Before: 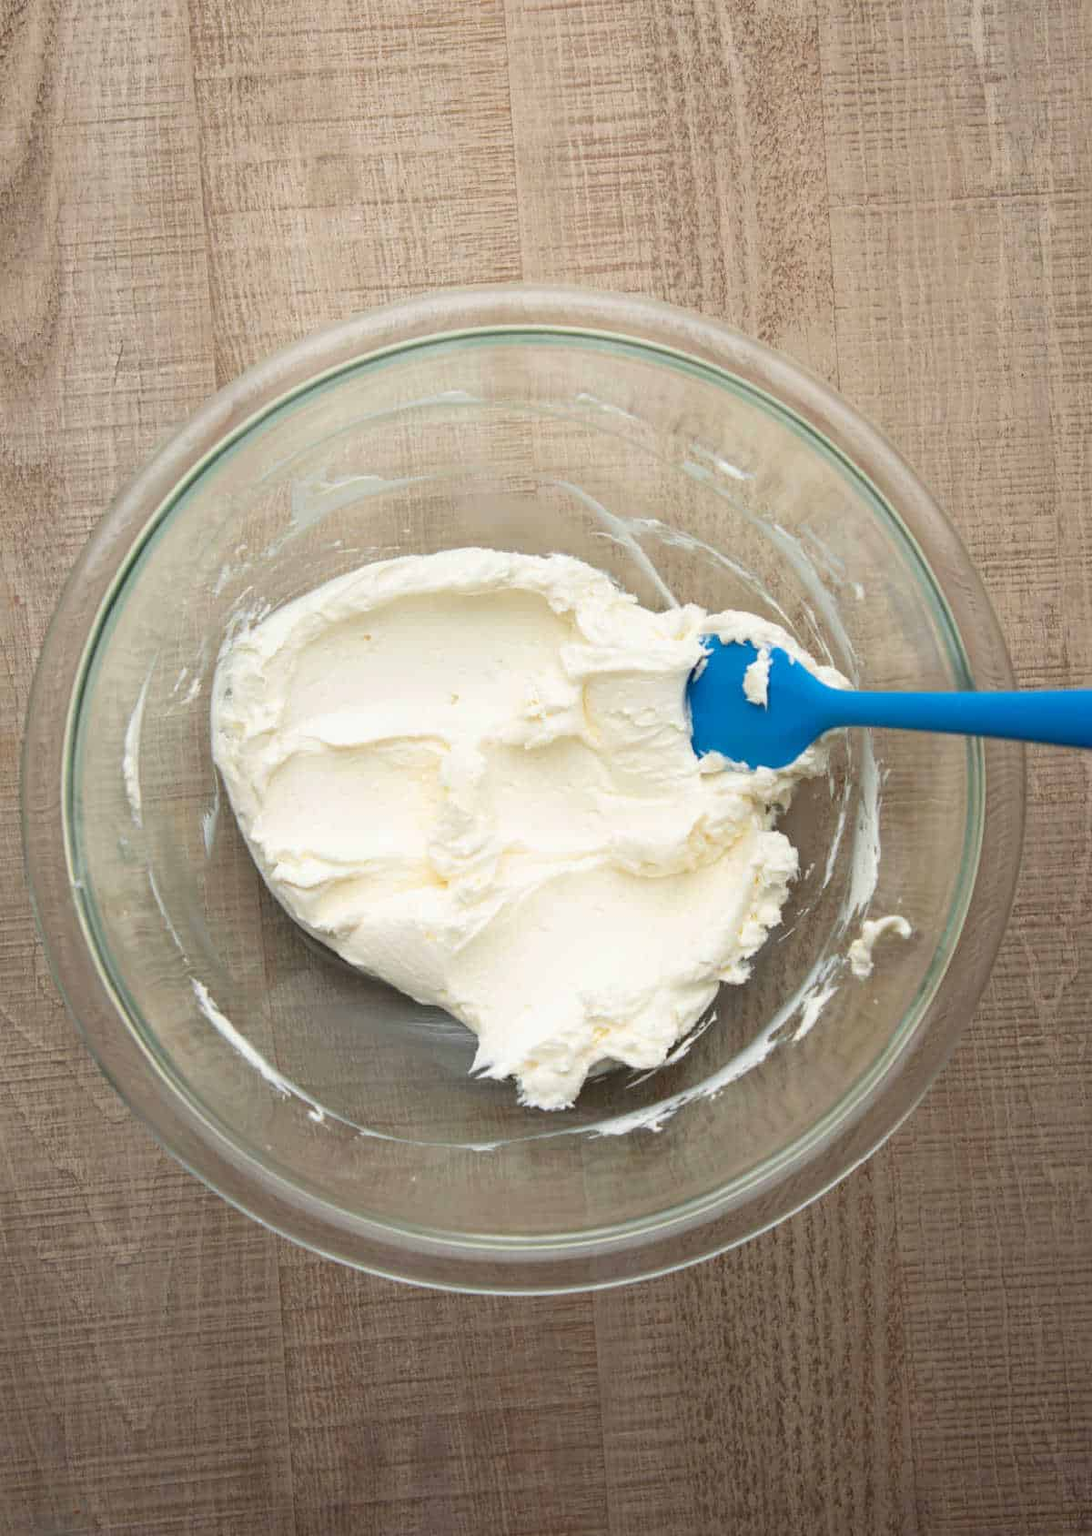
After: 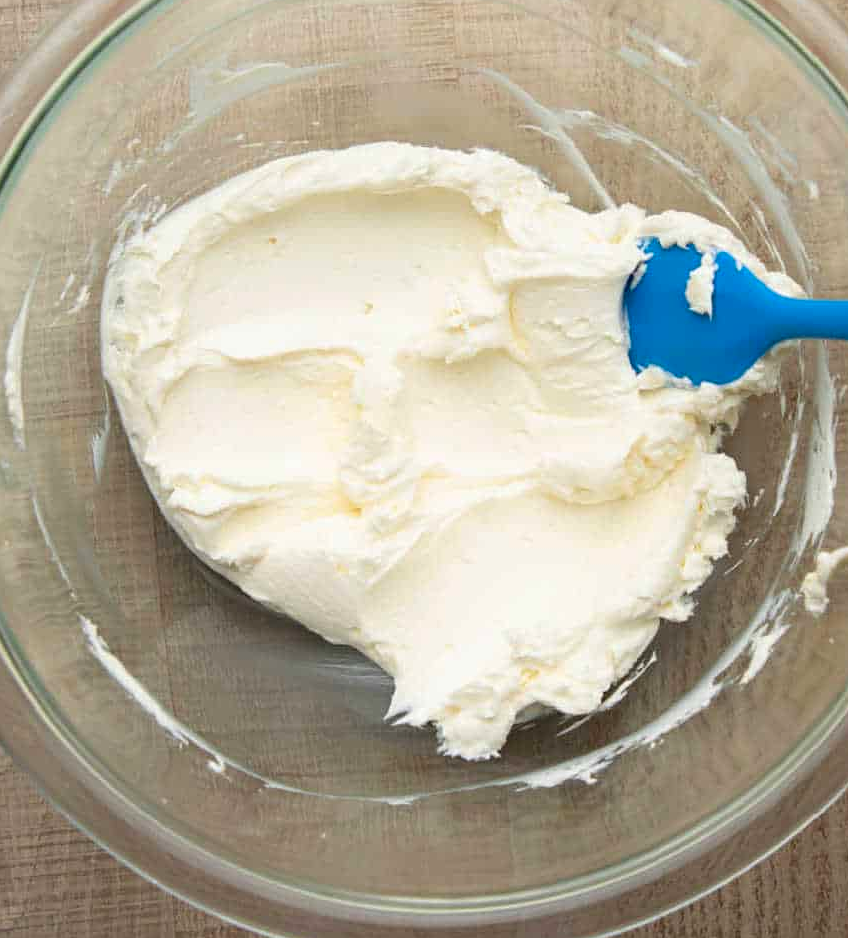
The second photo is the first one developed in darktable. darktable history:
sharpen: amount 0.201
color correction: highlights b* -0.001, saturation 1.12
crop: left 10.969%, top 27.287%, right 18.311%, bottom 17.106%
